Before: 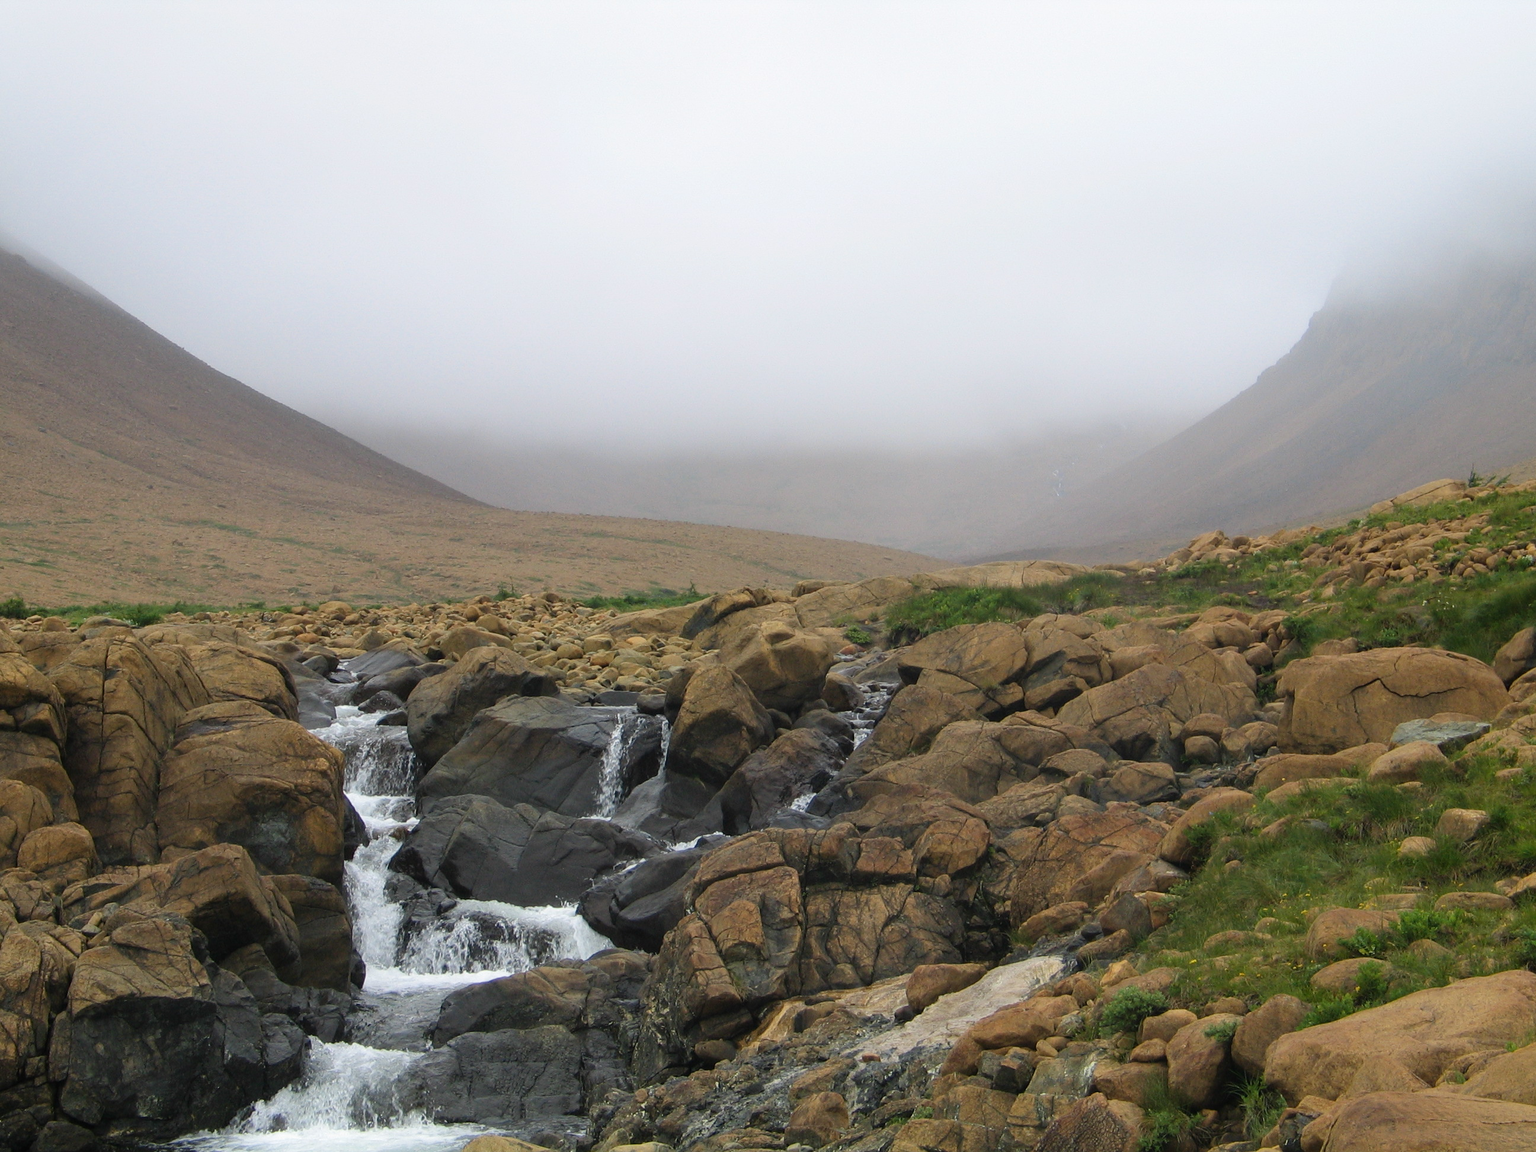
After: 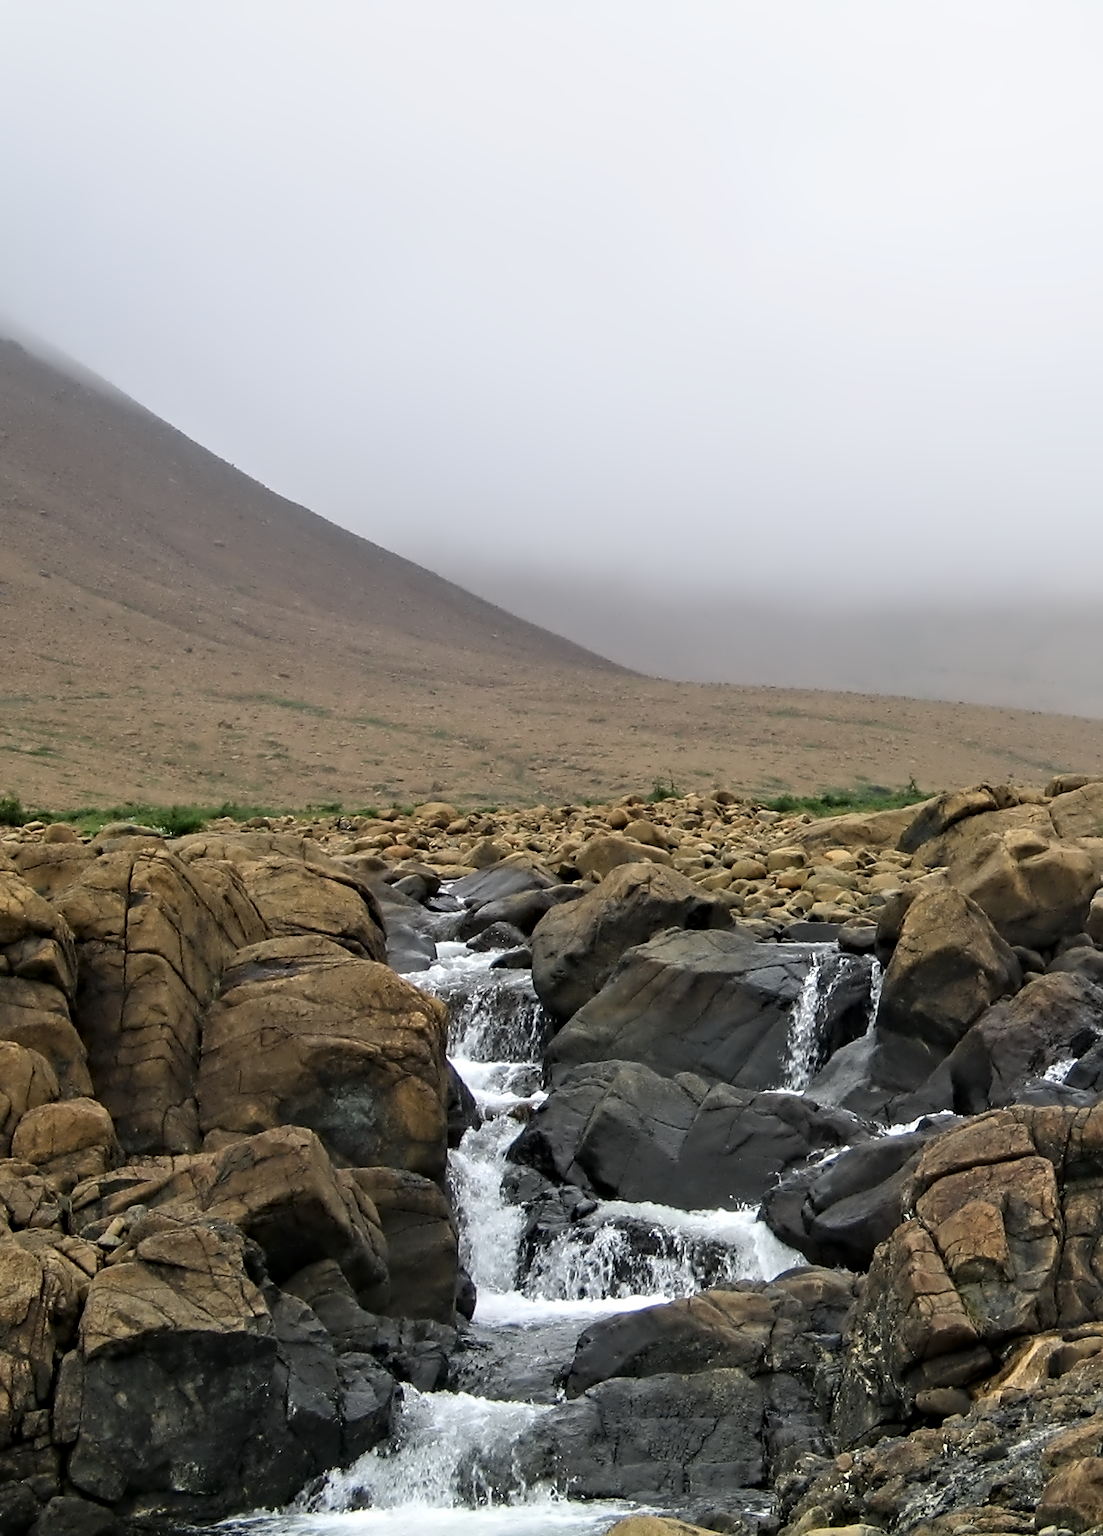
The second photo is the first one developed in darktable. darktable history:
crop: left 0.587%, right 45.588%, bottom 0.086%
contrast equalizer: octaves 7, y [[0.5, 0.542, 0.583, 0.625, 0.667, 0.708], [0.5 ×6], [0.5 ×6], [0, 0.033, 0.067, 0.1, 0.133, 0.167], [0, 0.05, 0.1, 0.15, 0.2, 0.25]]
